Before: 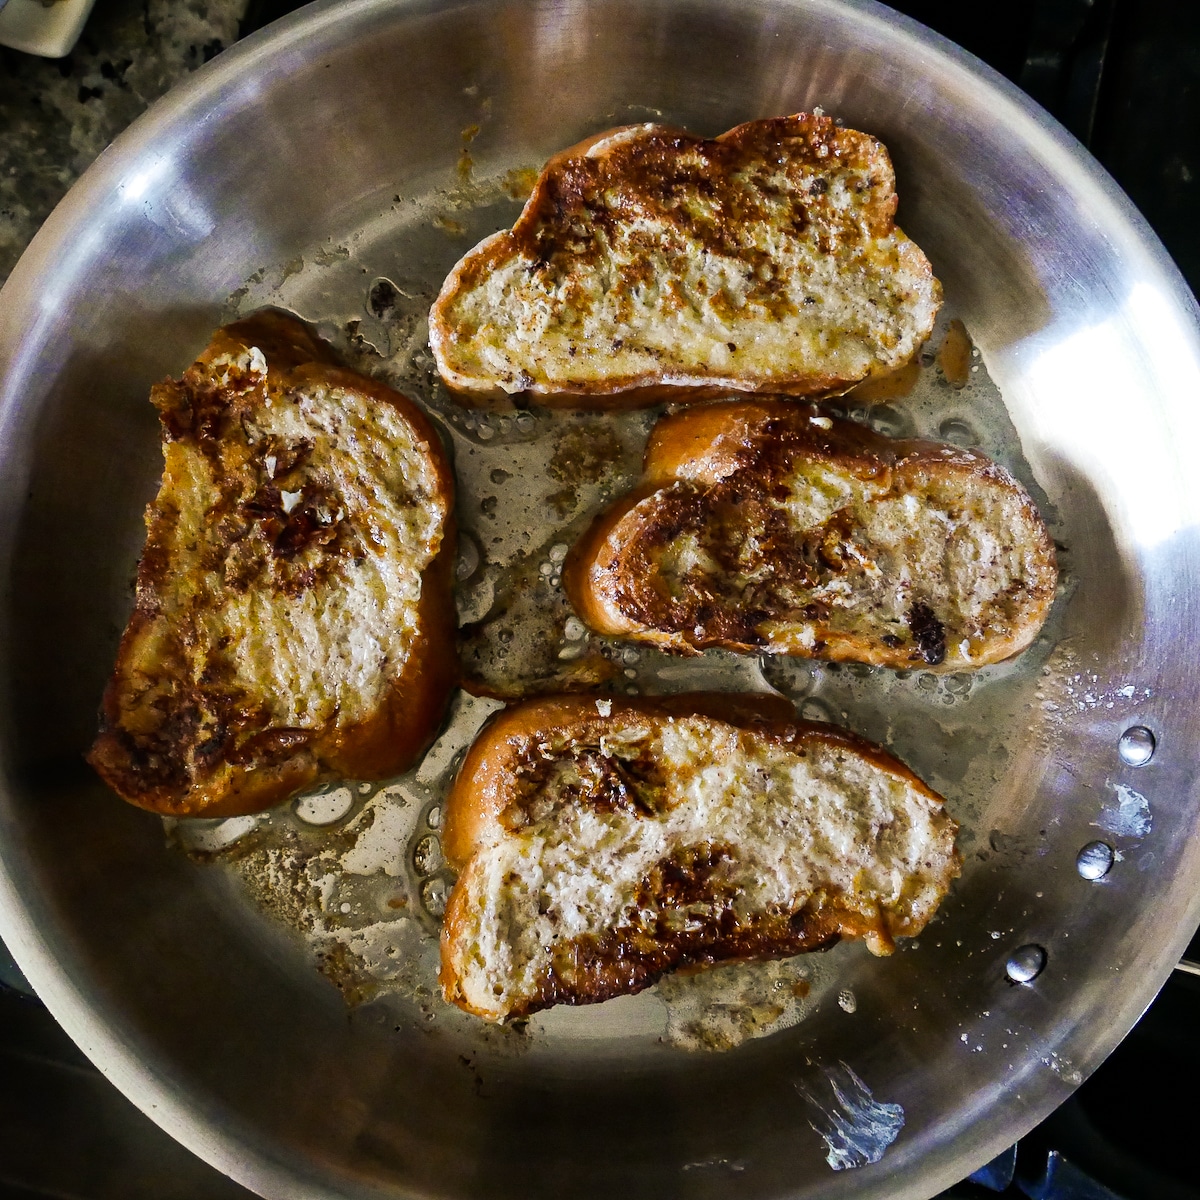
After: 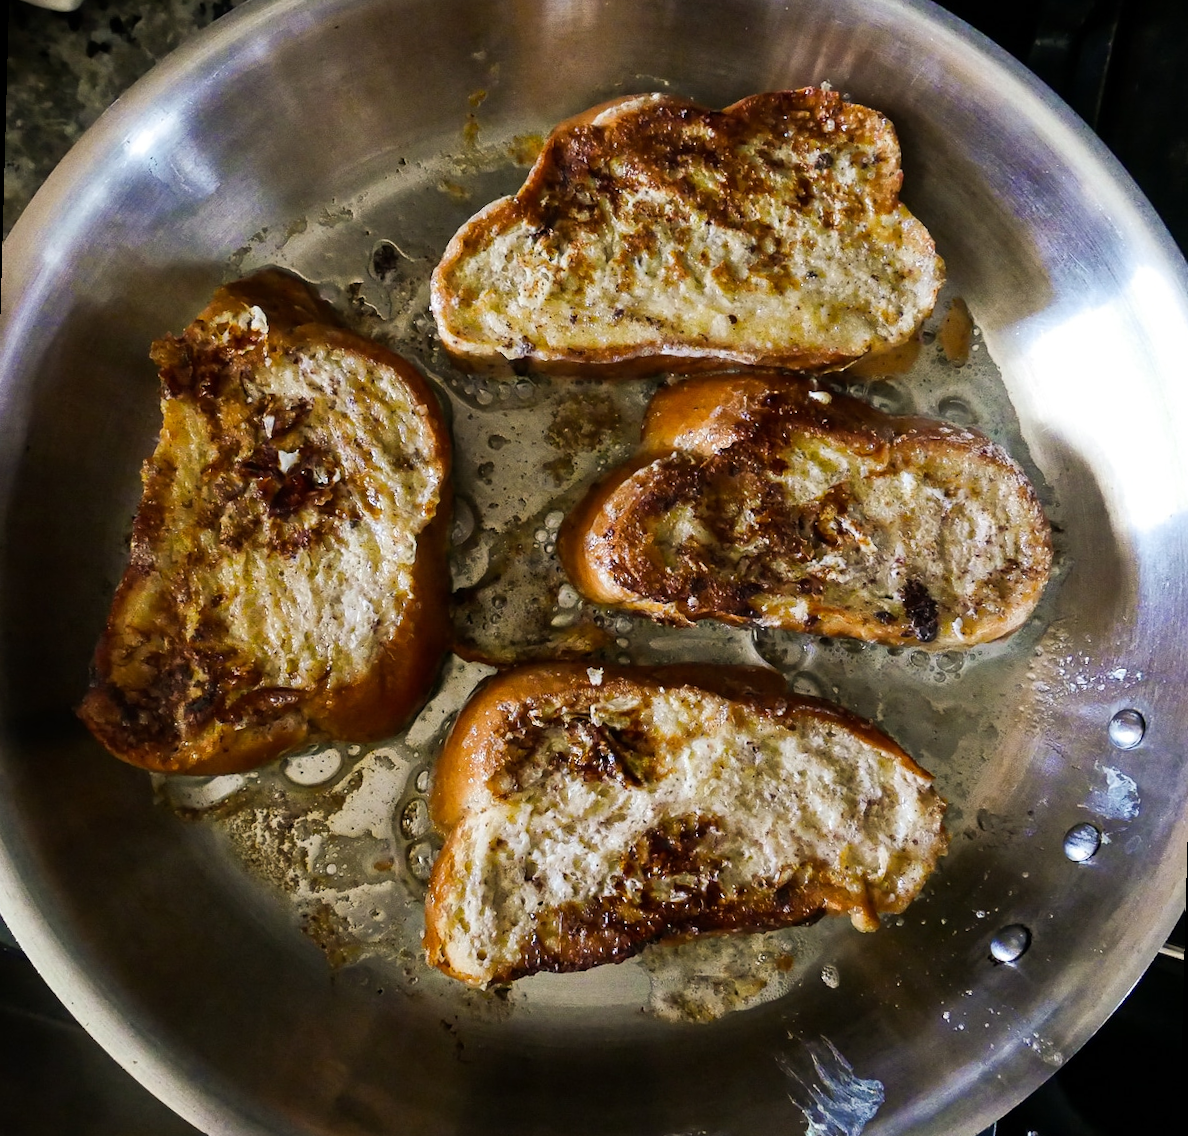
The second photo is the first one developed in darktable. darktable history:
rotate and perspective: rotation 1.57°, crop left 0.018, crop right 0.982, crop top 0.039, crop bottom 0.961
